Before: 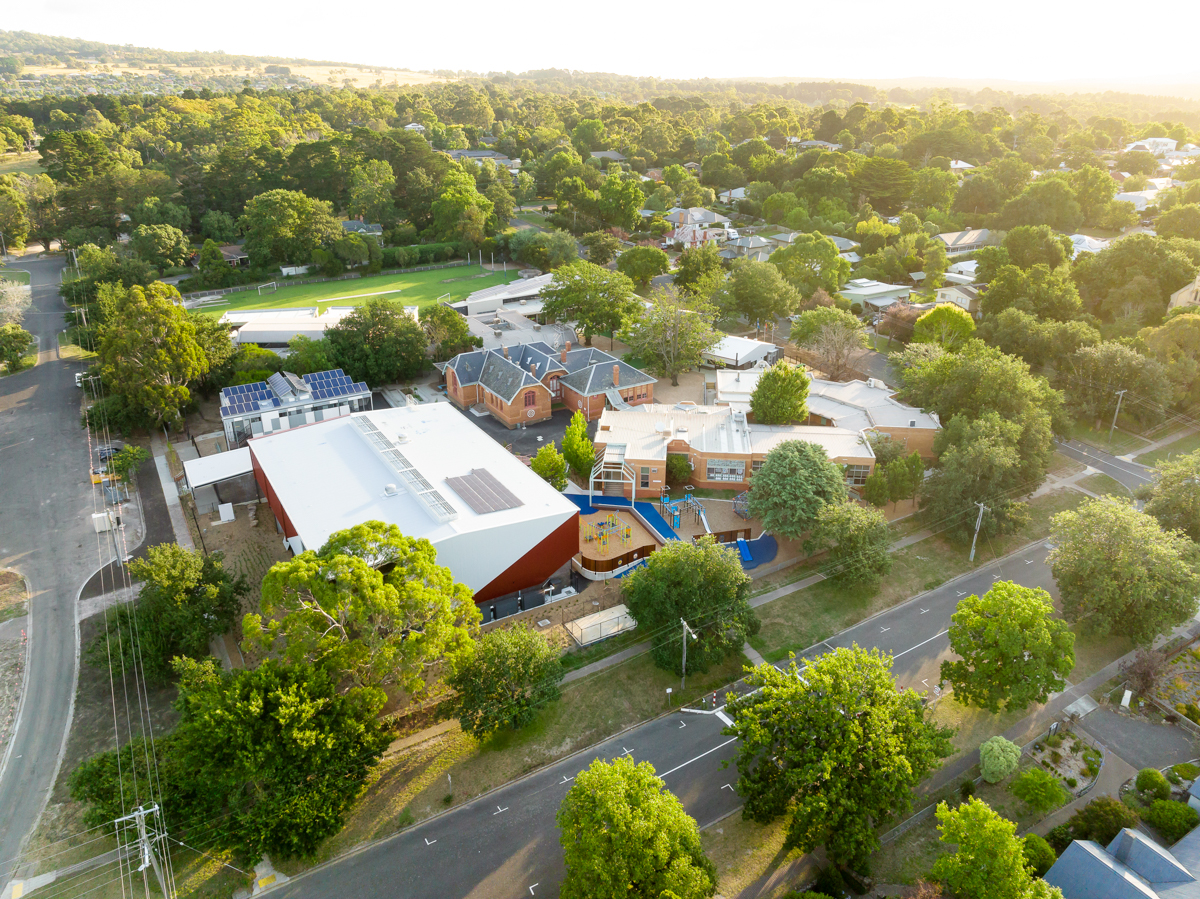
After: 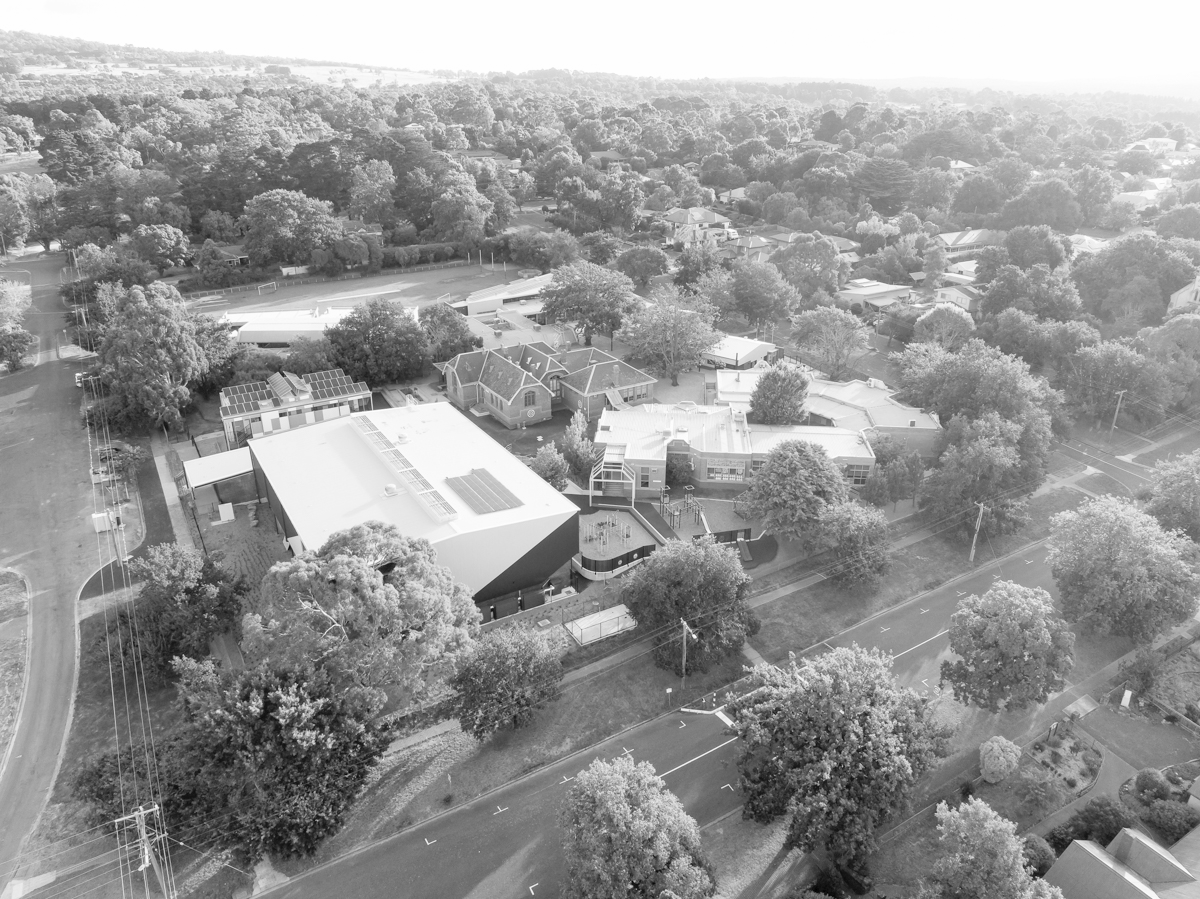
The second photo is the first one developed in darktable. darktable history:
monochrome: on, module defaults
contrast brightness saturation: brightness 0.15
white balance: red 0.974, blue 1.044
